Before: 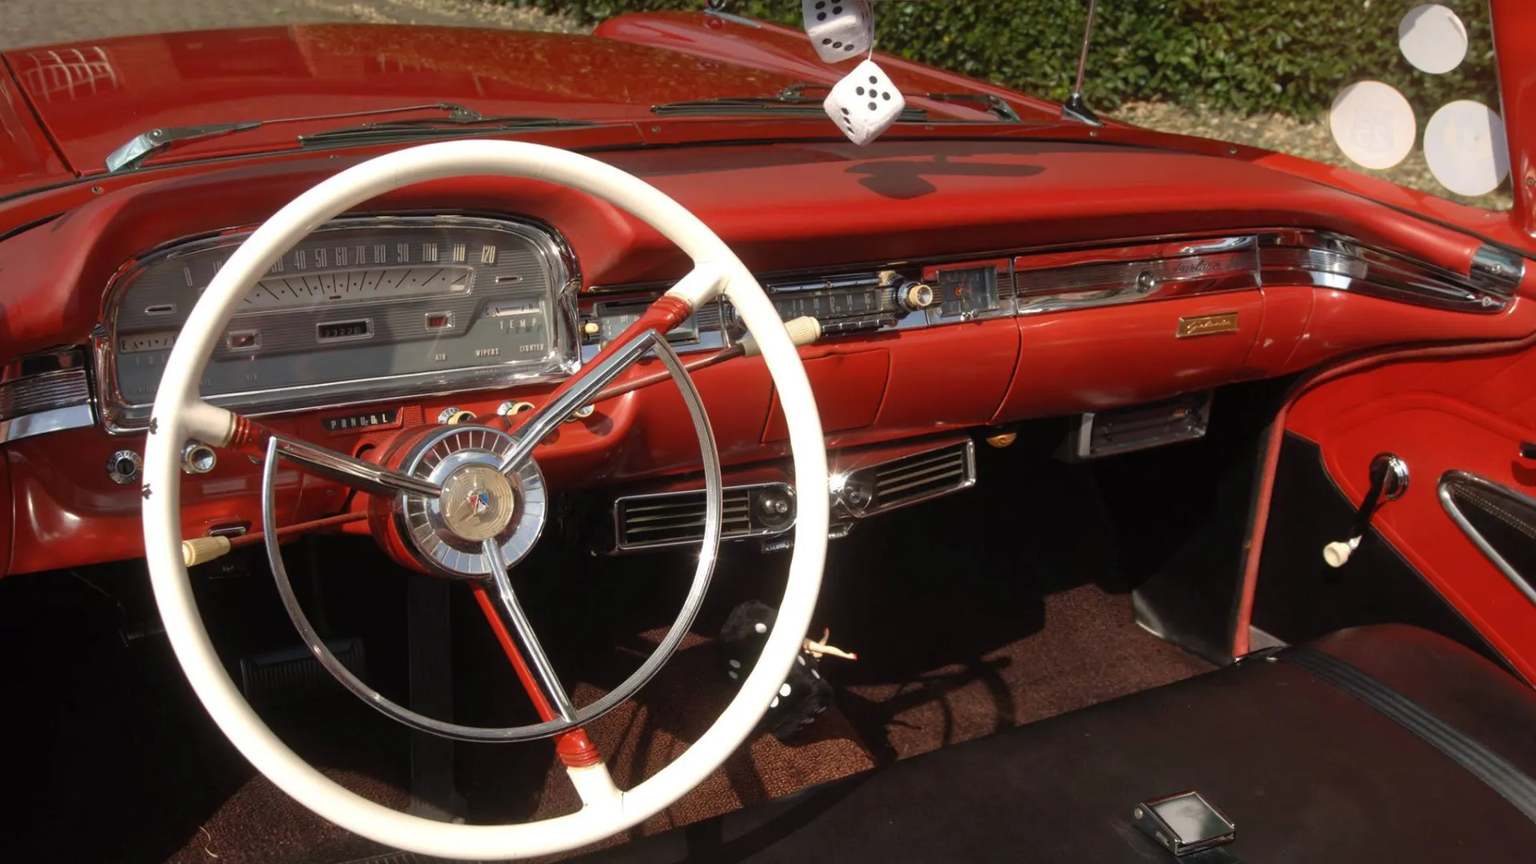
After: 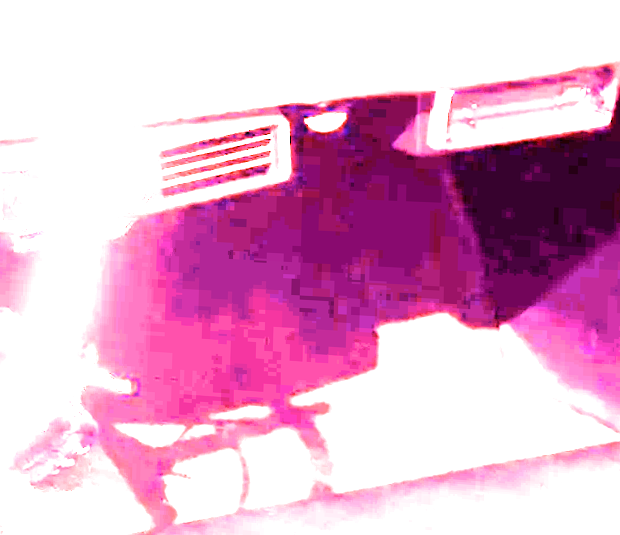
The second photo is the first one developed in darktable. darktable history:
filmic rgb: black relative exposure -5.42 EV, white relative exposure 2.85 EV, dynamic range scaling -37.73%, hardness 4, contrast 1.605, highlights saturation mix -0.93%
exposure: black level correction 0, exposure 1.9 EV, compensate highlight preservation false
white balance: red 8, blue 8
contrast brightness saturation: contrast 0.14
crop: left 40.878%, top 39.176%, right 25.993%, bottom 3.081%
rotate and perspective: rotation 1.69°, lens shift (vertical) -0.023, lens shift (horizontal) -0.291, crop left 0.025, crop right 0.988, crop top 0.092, crop bottom 0.842
